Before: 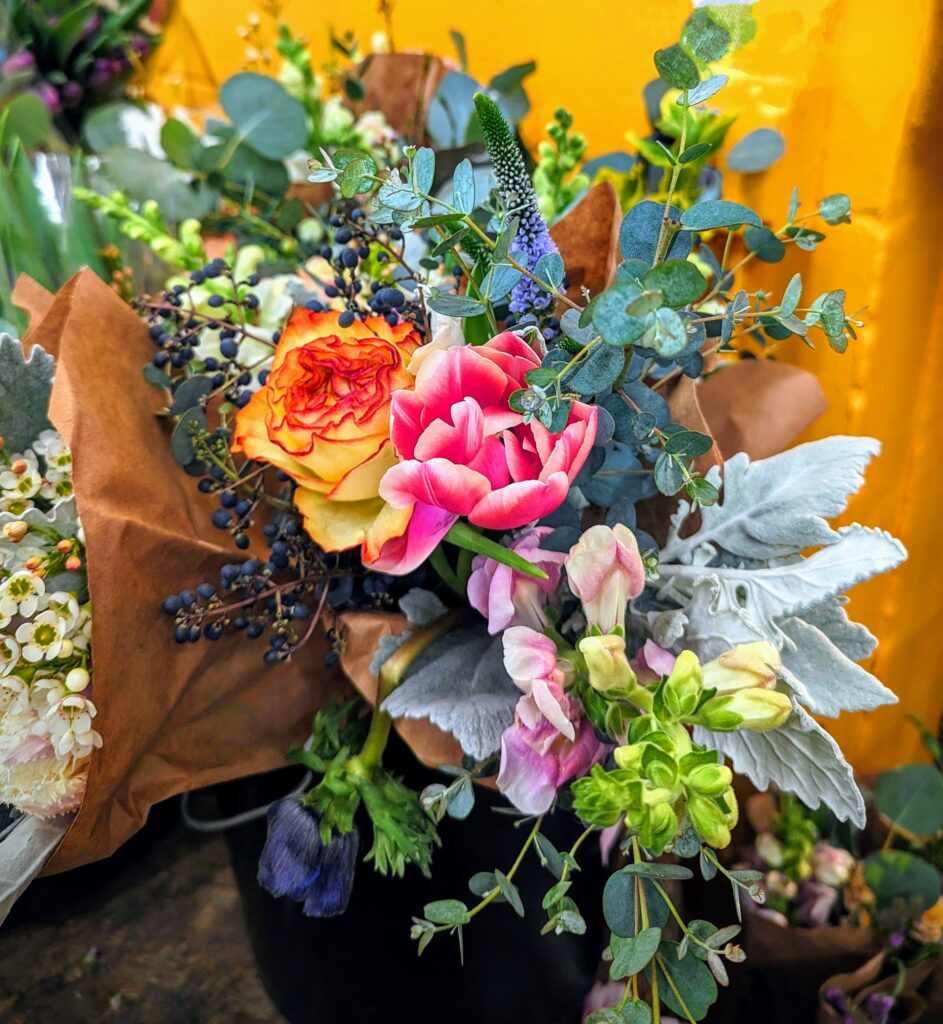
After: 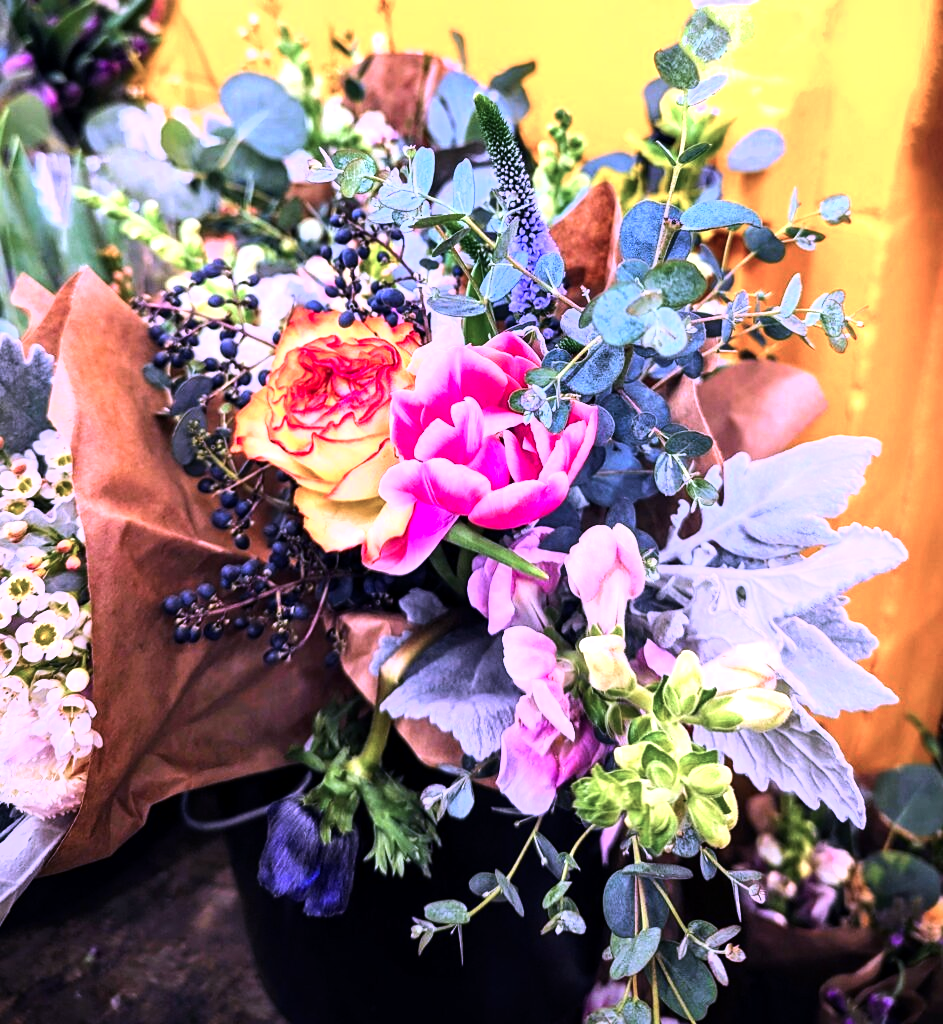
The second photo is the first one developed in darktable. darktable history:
tone curve: curves: ch0 [(0, 0) (0.541, 0.628) (0.906, 0.997)]
exposure: exposure -0.116 EV, compensate exposure bias true, compensate highlight preservation false
color calibration: output R [1.107, -0.012, -0.003, 0], output B [0, 0, 1.308, 0], illuminant custom, x 0.389, y 0.387, temperature 3838.64 K
tone equalizer: -8 EV -1.08 EV, -7 EV -1.01 EV, -6 EV -0.867 EV, -5 EV -0.578 EV, -3 EV 0.578 EV, -2 EV 0.867 EV, -1 EV 1.01 EV, +0 EV 1.08 EV, edges refinement/feathering 500, mask exposure compensation -1.57 EV, preserve details no
